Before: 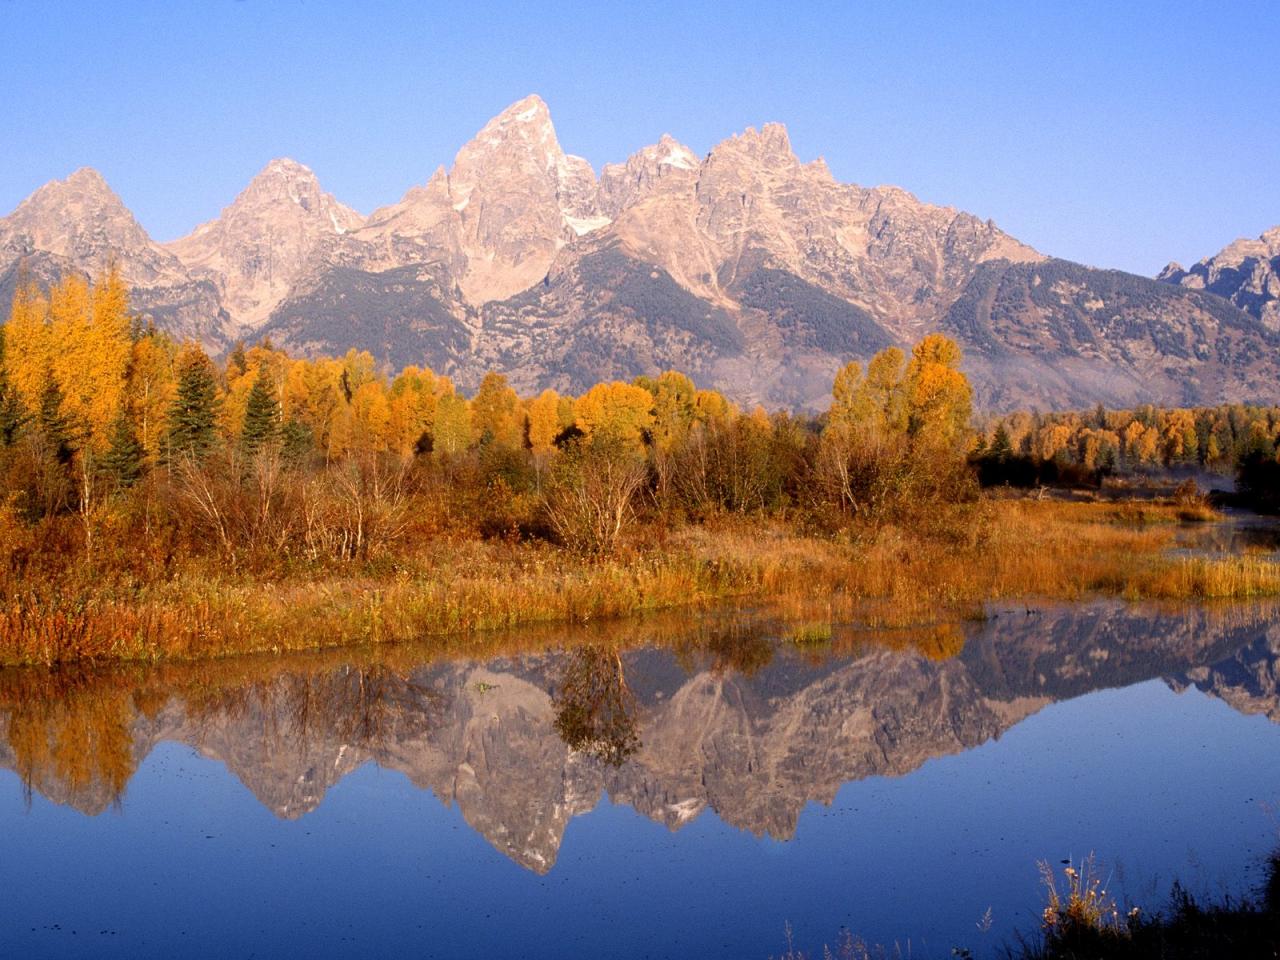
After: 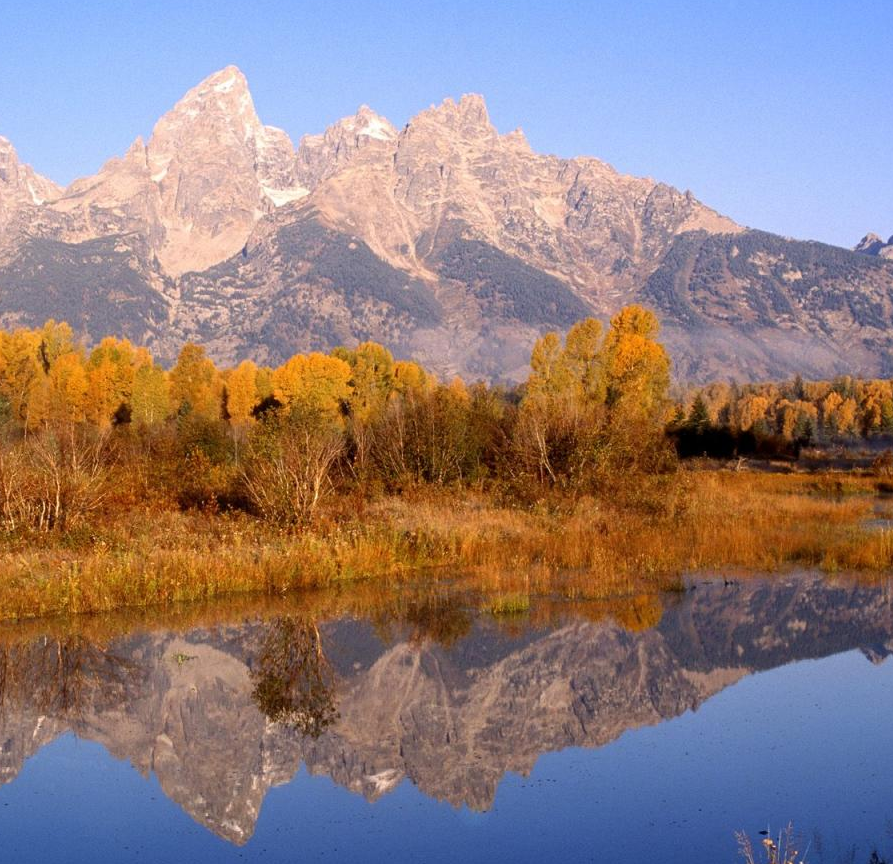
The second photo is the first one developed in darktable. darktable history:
crop and rotate: left 23.664%, top 3.104%, right 6.495%, bottom 6.843%
